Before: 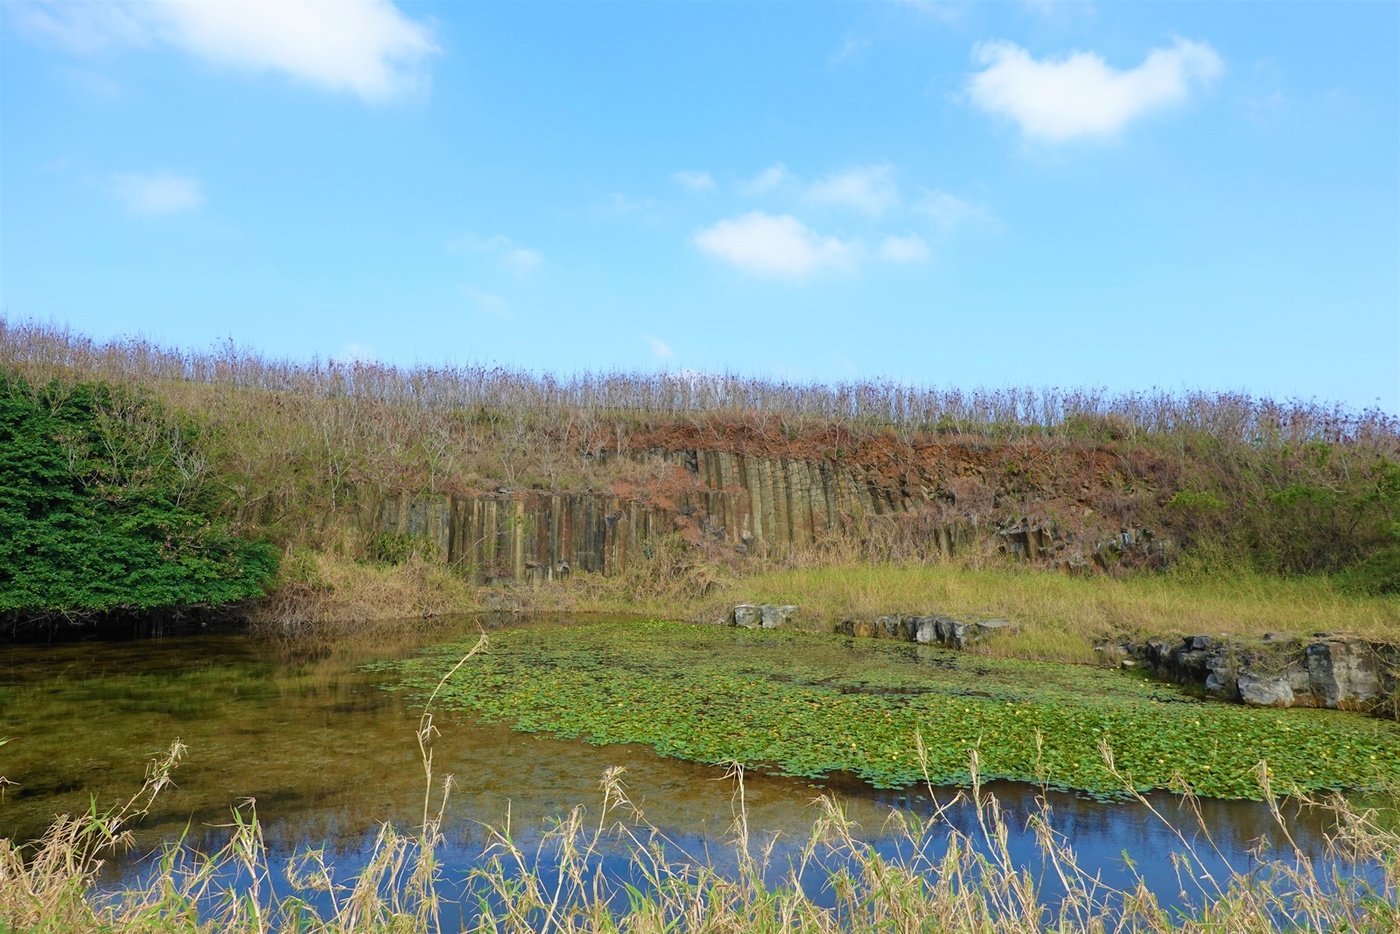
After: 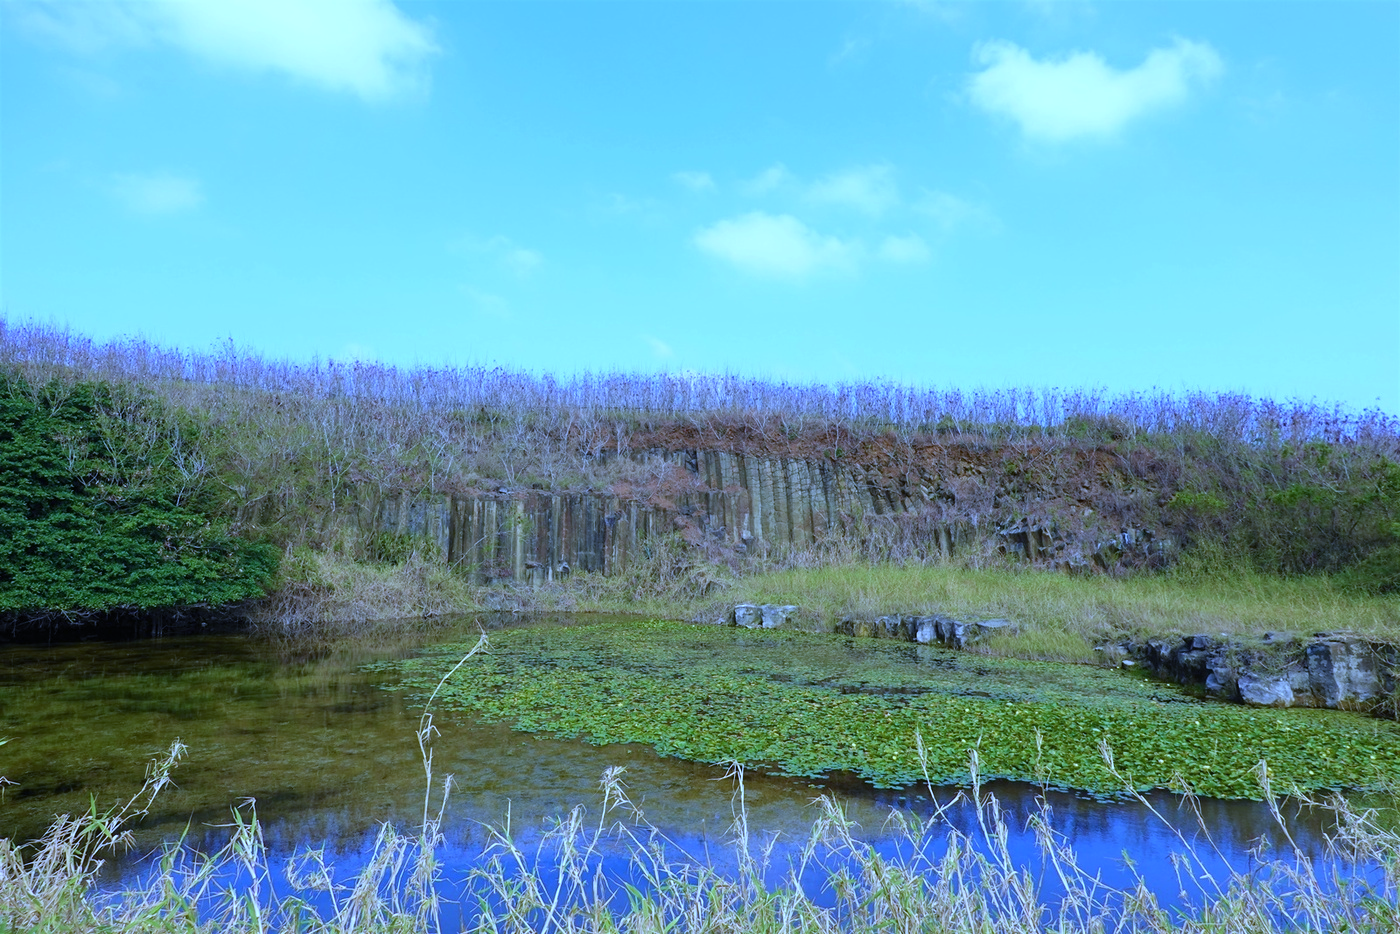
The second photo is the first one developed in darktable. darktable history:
color balance rgb: shadows lift › luminance -10%, highlights gain › luminance 10%, saturation formula JzAzBz (2021)
white balance: red 0.766, blue 1.537
